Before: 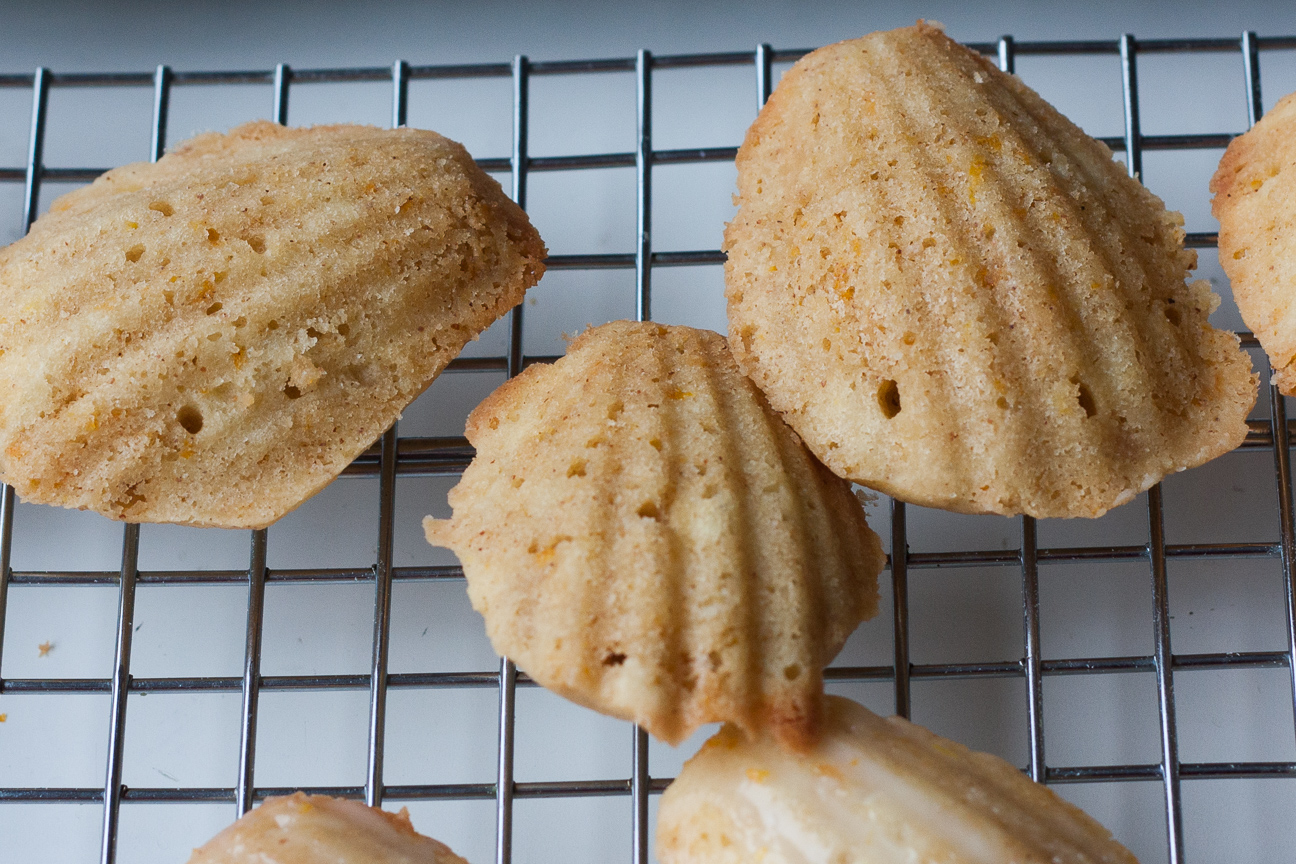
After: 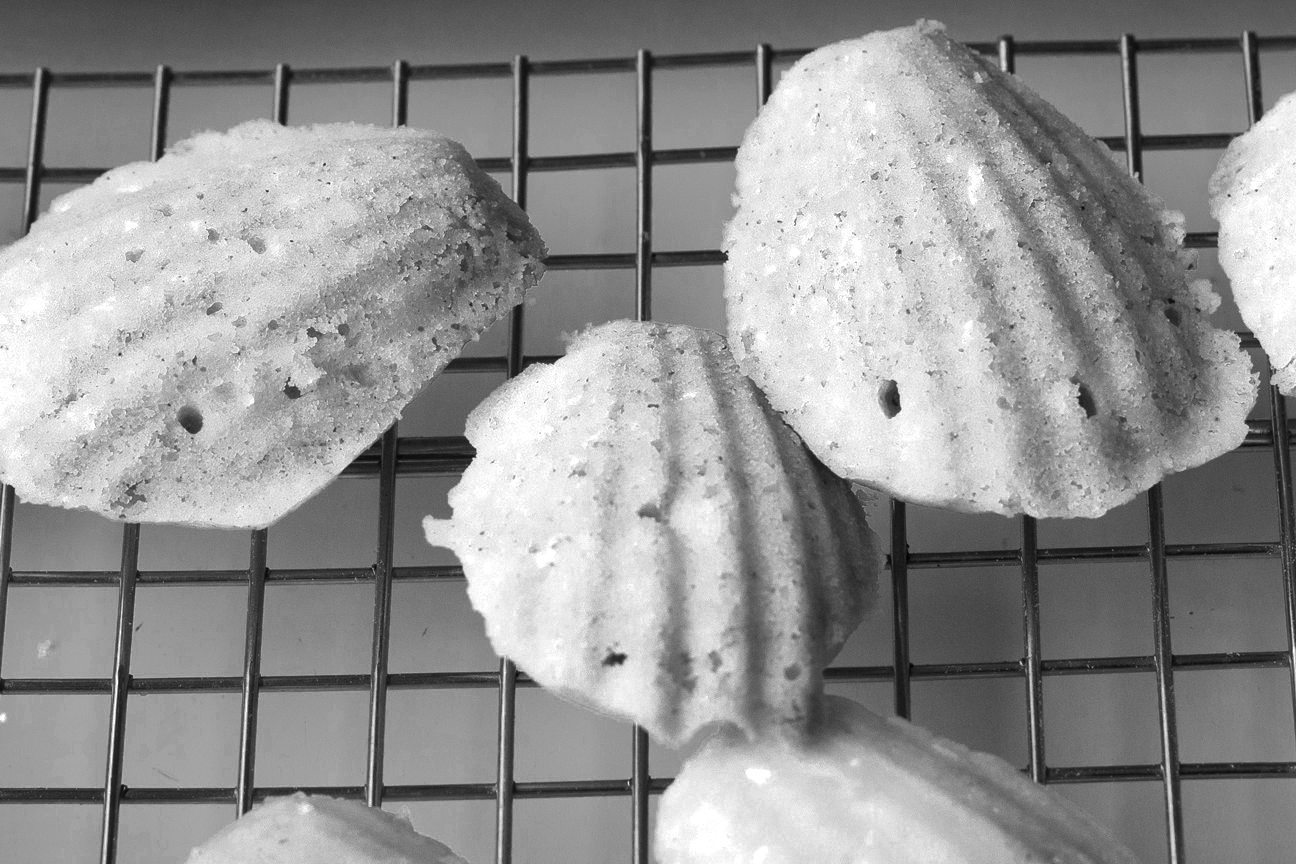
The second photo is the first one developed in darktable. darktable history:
shadows and highlights: soften with gaussian
color zones: curves: ch0 [(0, 0.554) (0.146, 0.662) (0.293, 0.86) (0.503, 0.774) (0.637, 0.106) (0.74, 0.072) (0.866, 0.488) (0.998, 0.569)]; ch1 [(0, 0) (0.143, 0) (0.286, 0) (0.429, 0) (0.571, 0) (0.714, 0) (0.857, 0)]
